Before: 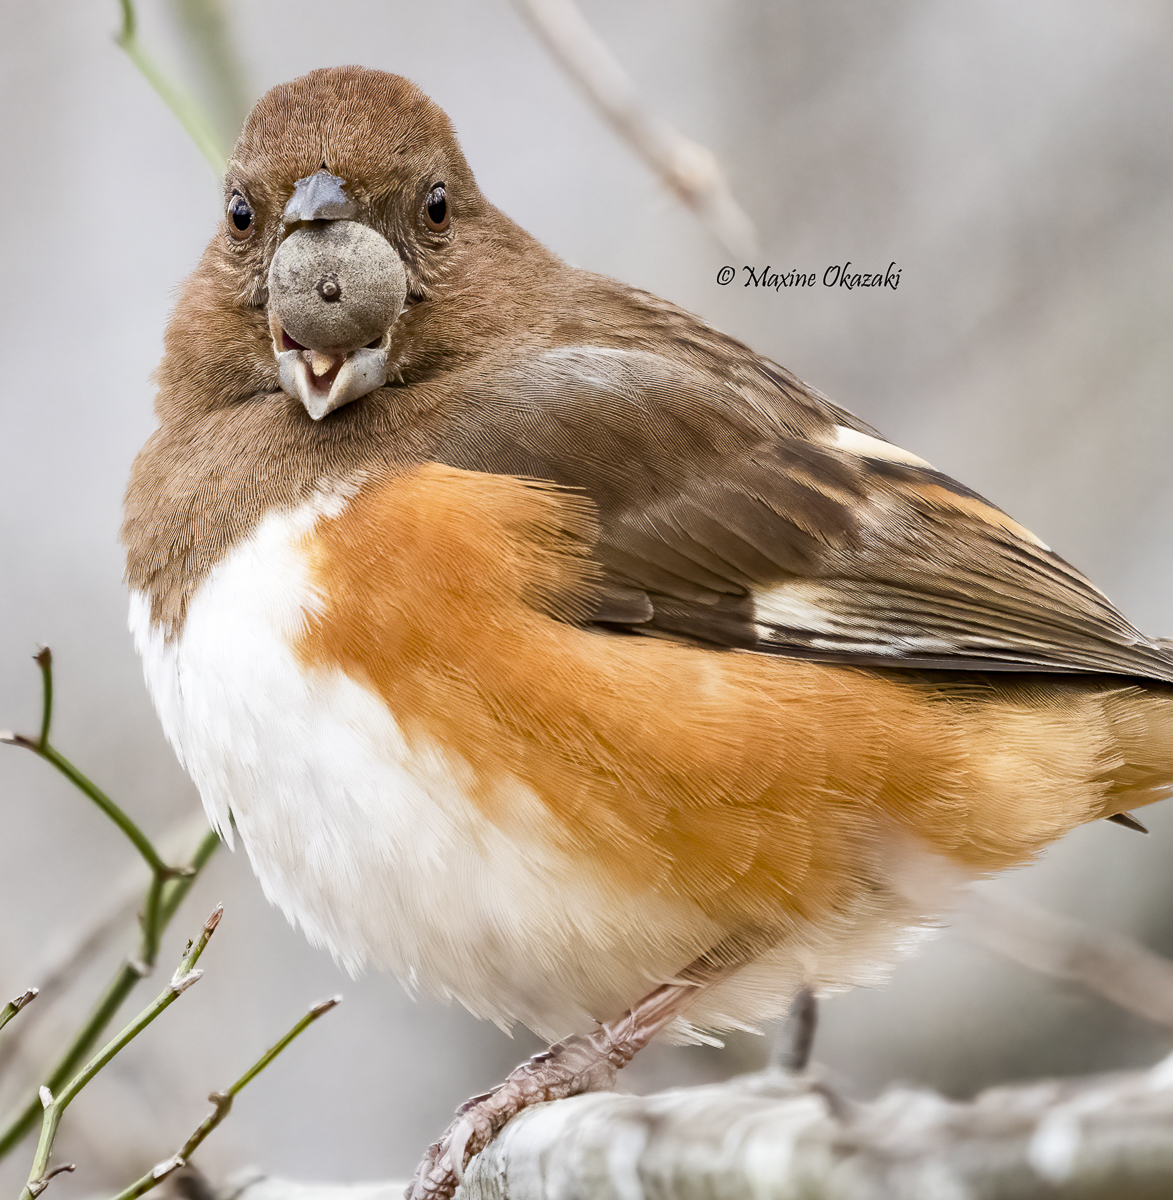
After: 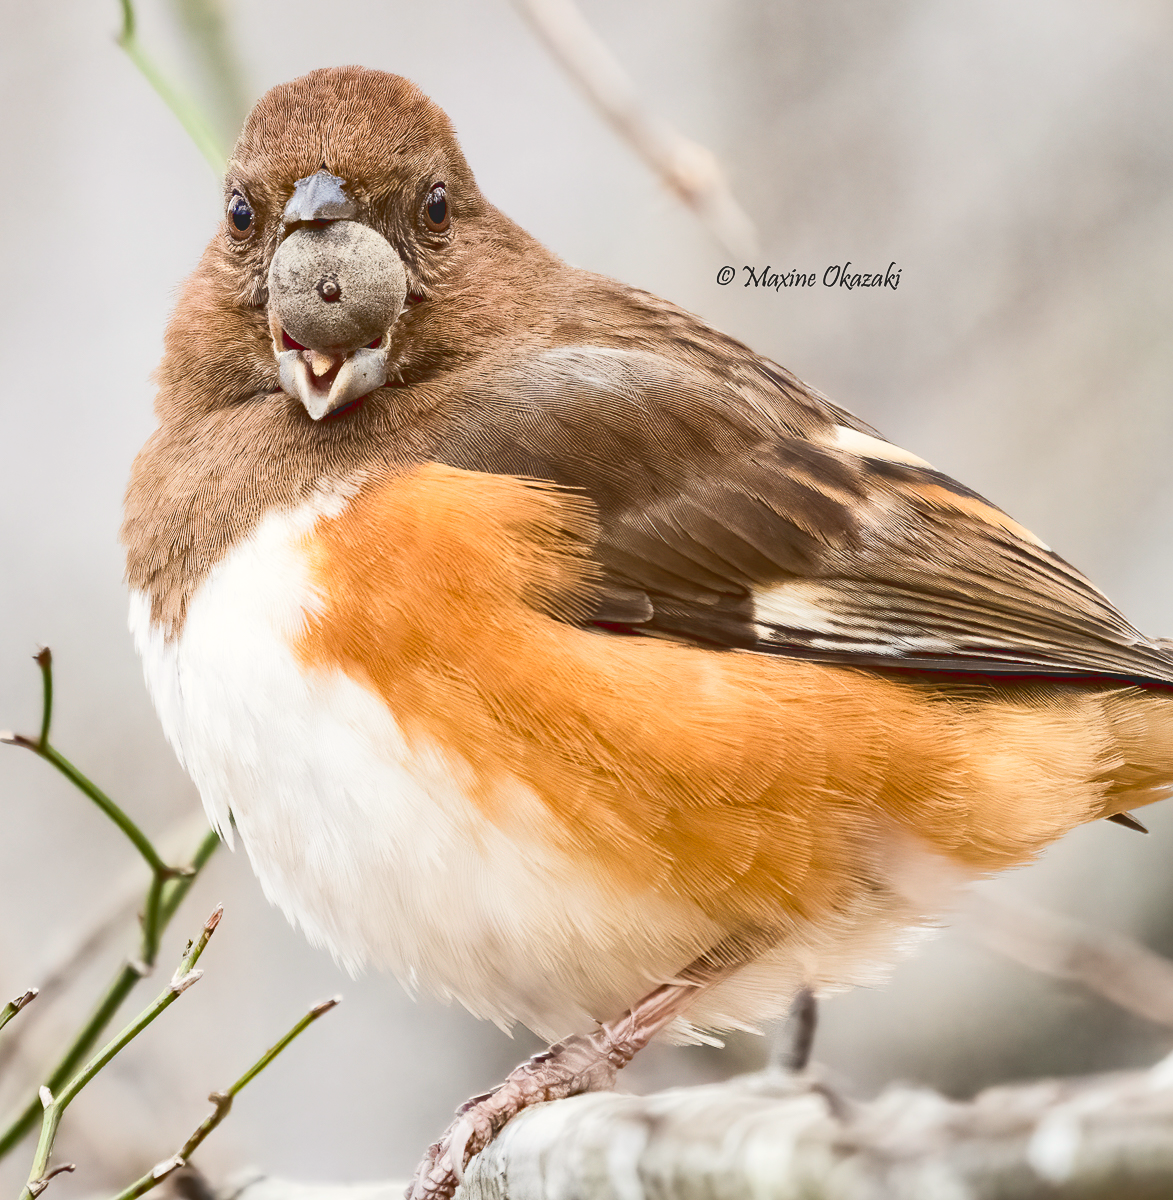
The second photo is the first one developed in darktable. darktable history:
tone curve: curves: ch0 [(0, 0.129) (0.187, 0.207) (0.729, 0.789) (1, 1)], color space Lab, linked channels, preserve colors none
color zones: curves: ch1 [(0, 0.469) (0.01, 0.469) (0.12, 0.446) (0.248, 0.469) (0.5, 0.5) (0.748, 0.5) (0.99, 0.469) (1, 0.469)]
color correction: highlights b* 3
